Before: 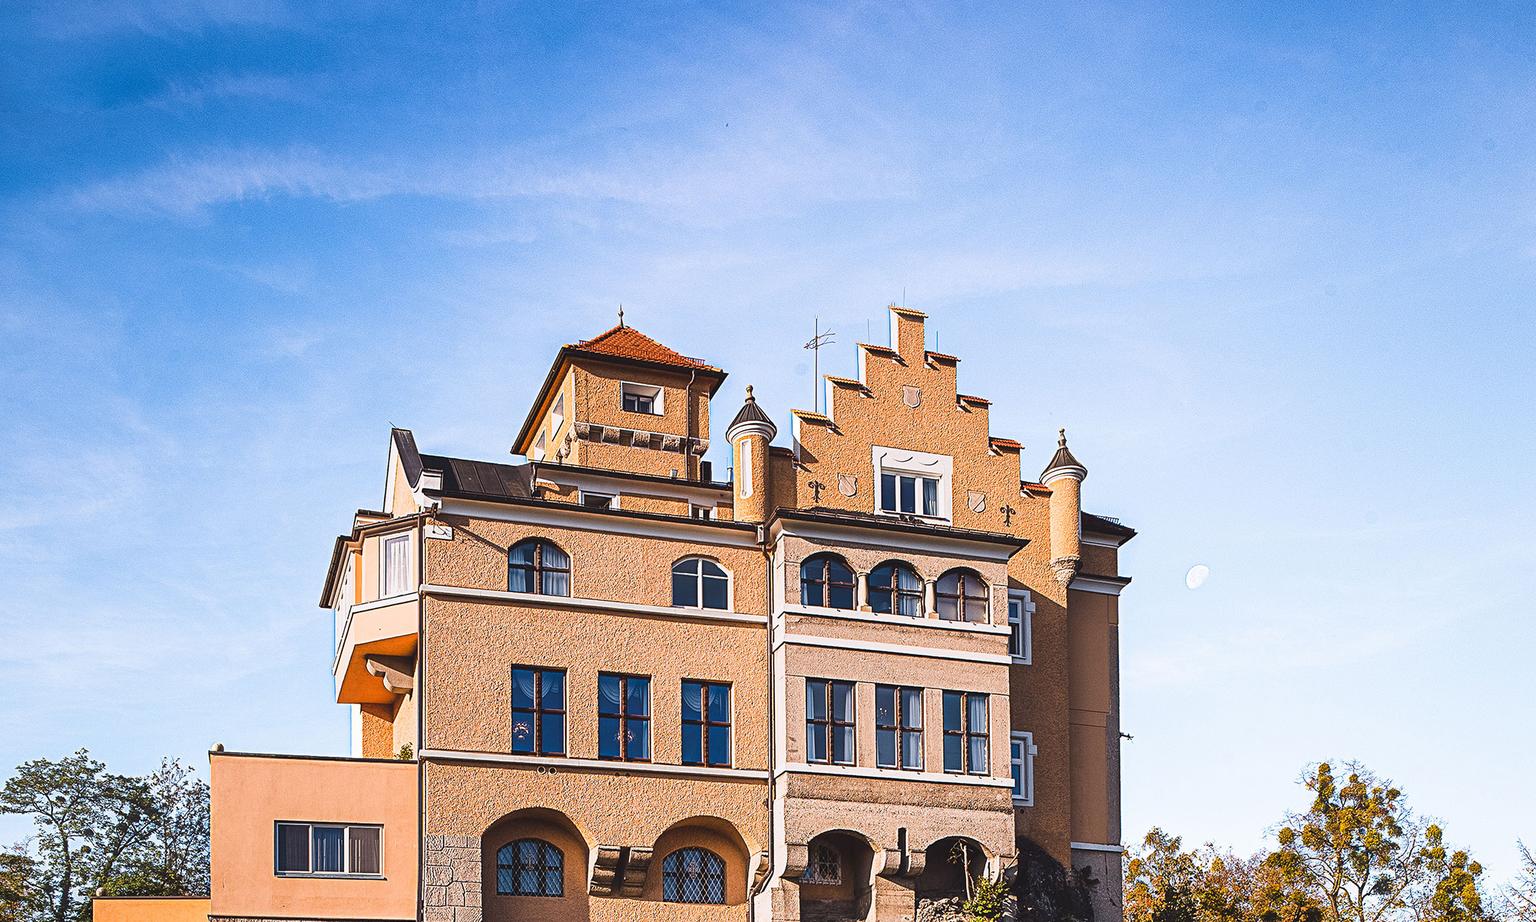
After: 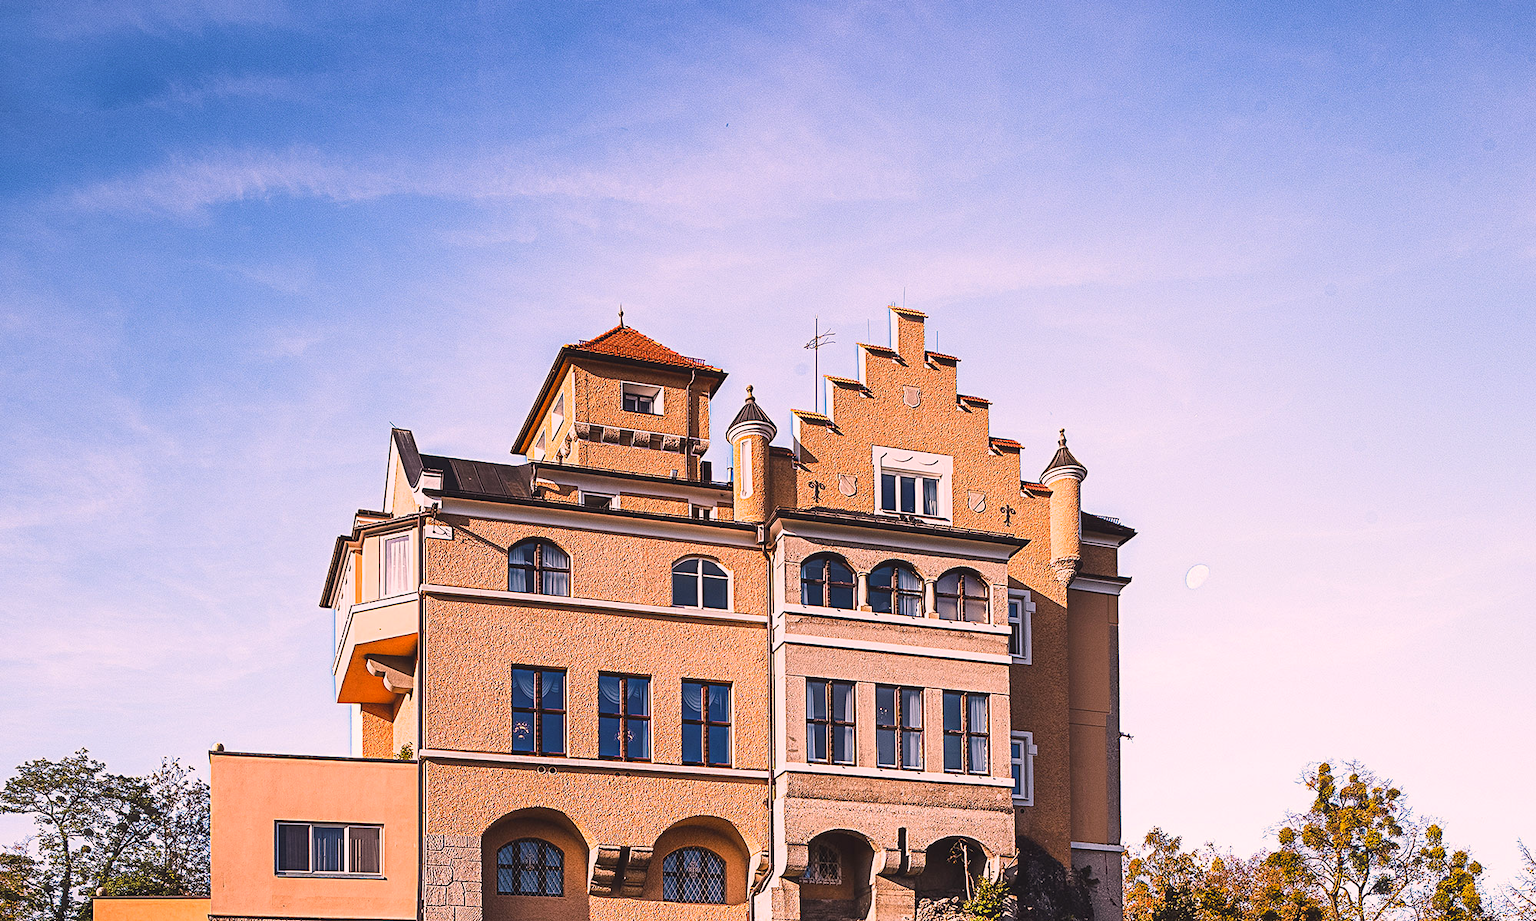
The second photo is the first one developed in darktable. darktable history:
color correction: highlights a* 12.81, highlights b* 5.47
